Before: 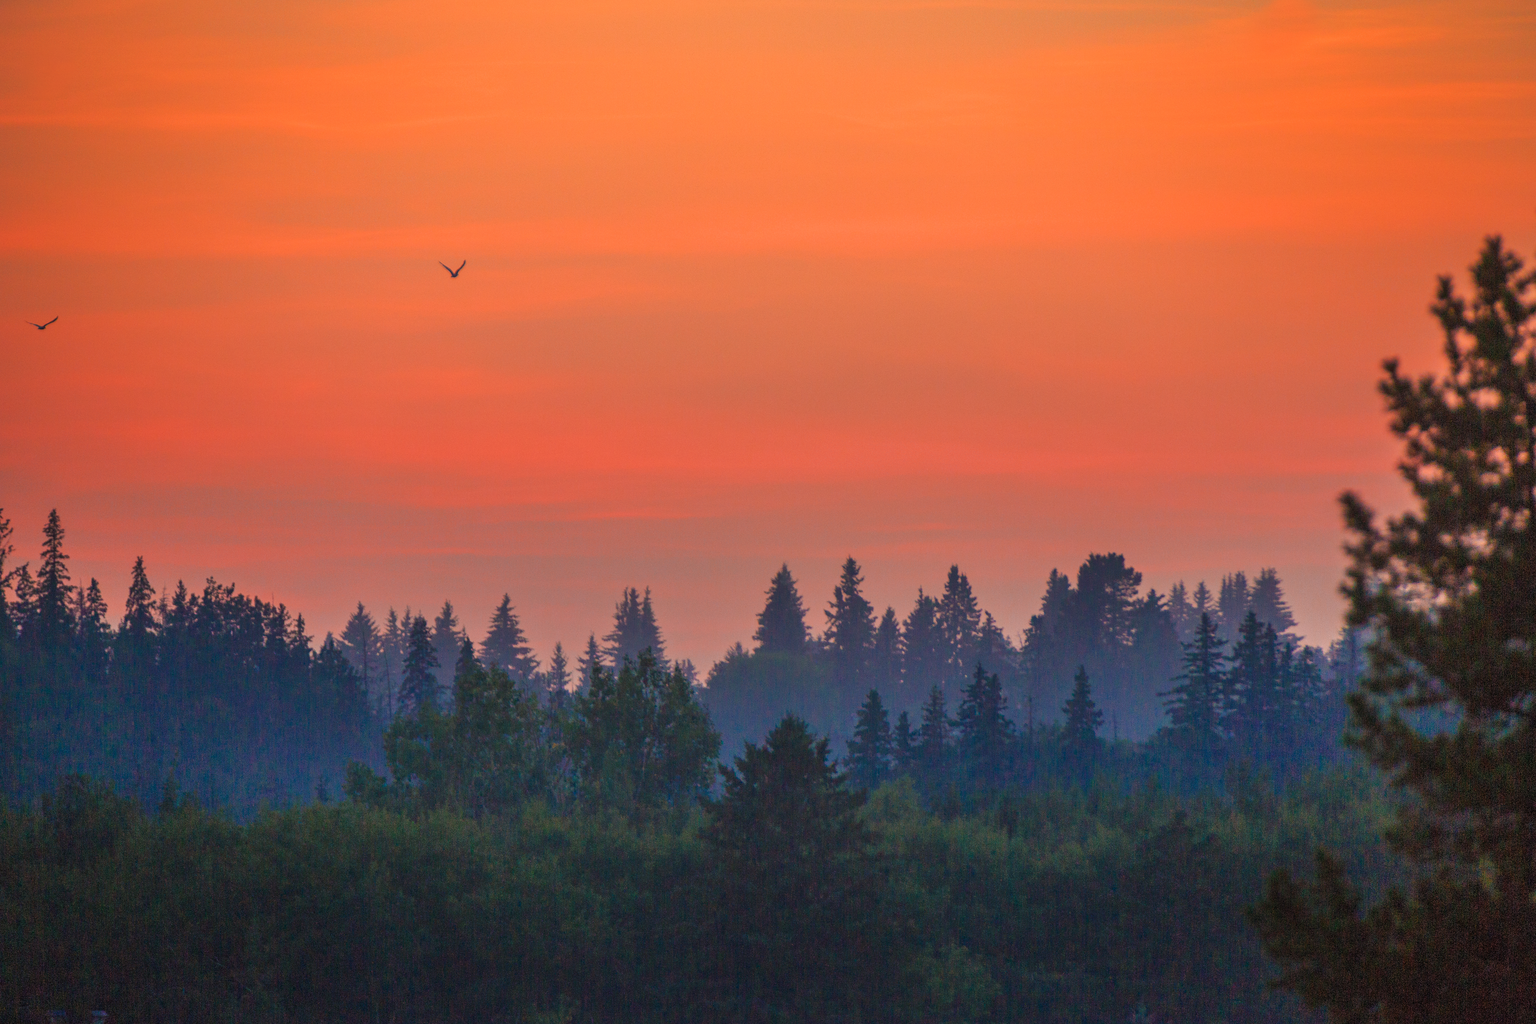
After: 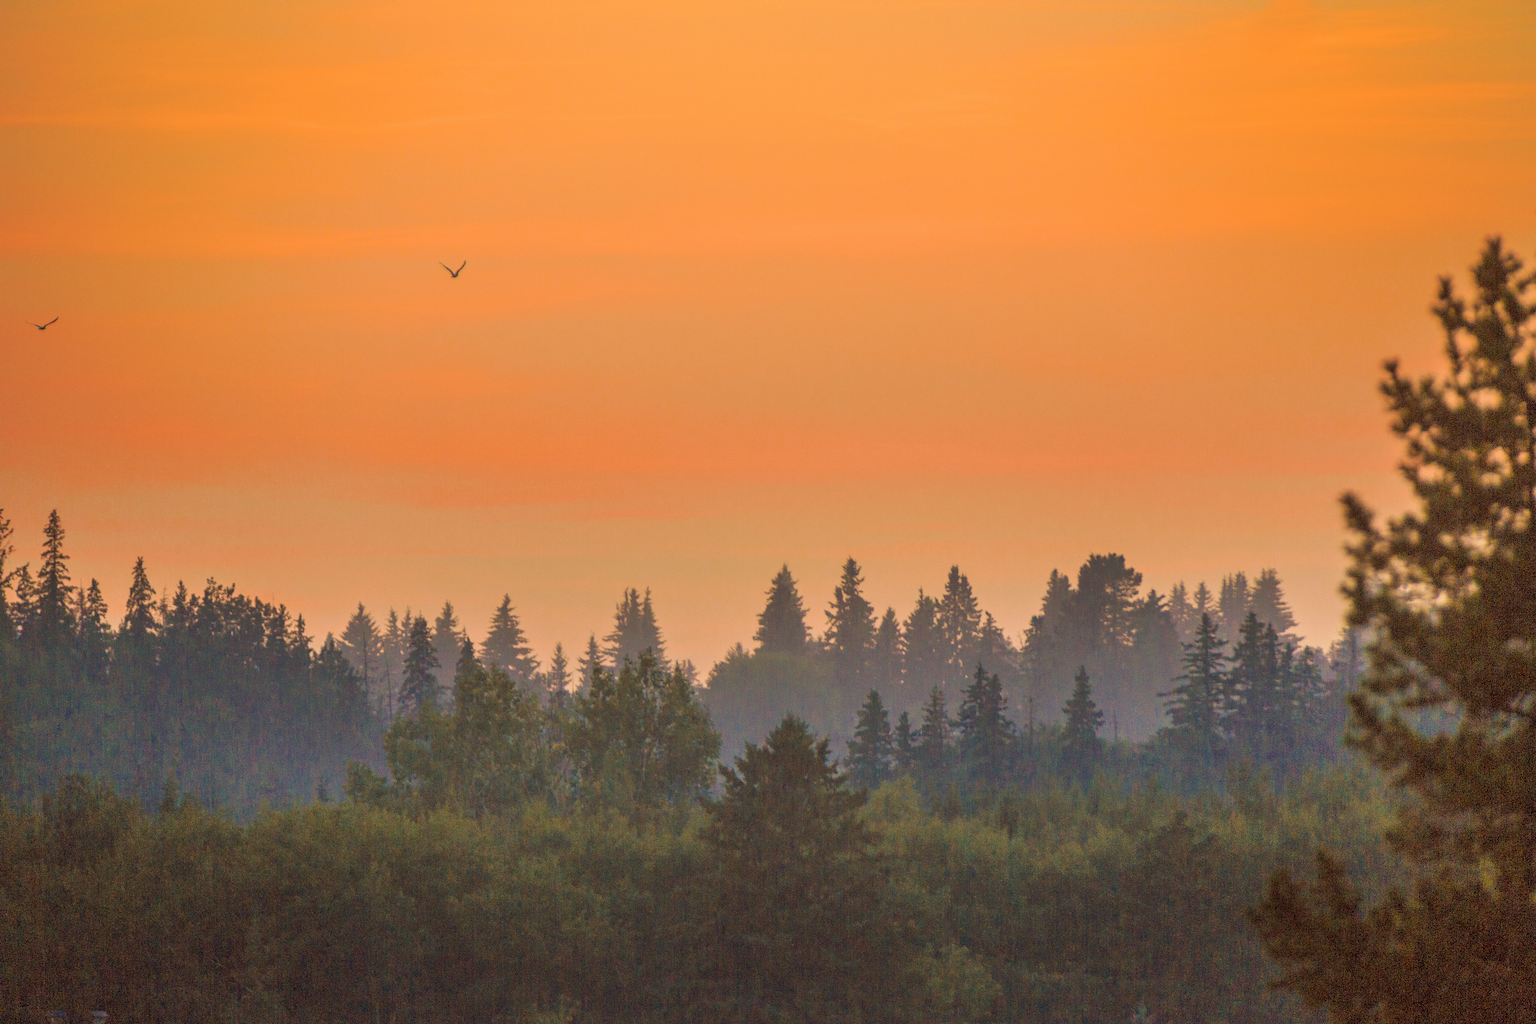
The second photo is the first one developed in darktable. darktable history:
tone curve: curves: ch0 [(0, 0) (0.003, 0.013) (0.011, 0.017) (0.025, 0.035) (0.044, 0.093) (0.069, 0.146) (0.1, 0.179) (0.136, 0.243) (0.177, 0.294) (0.224, 0.332) (0.277, 0.412) (0.335, 0.454) (0.399, 0.531) (0.468, 0.611) (0.543, 0.669) (0.623, 0.738) (0.709, 0.823) (0.801, 0.881) (0.898, 0.951) (1, 1)], preserve colors none
color look up table: target L [90.43, 95.19, 90.15, 86.6, 86.05, 84, 67.95, 69.65, 76.54, 64.82, 65.66, 52.72, 43.96, 35.68, 31.34, 5.072, 200.58, 91.72, 86.9, 67.7, 72.75, 68.03, 68.57, 55.62, 51.37, 43.41, 44.61, 34.43, 32.69, 27.22, 11.74, 83.2, 71.47, 68.65, 57.66, 49.01, 49.41, 40.02, 42.22, 26.01, 20.54, 17.67, 8.642, 96.38, 86.54, 81.7, 53.94, 38.52, 11.45], target a [-5.339, -25.67, -8.35, -13.82, -30.43, -50.8, -40.53, -5.611, -2.967, -32.51, -14.39, -34.72, -1.06, -37.25, -22.33, -4.114, 0, 10.53, -4.067, 28.1, 12.83, 10.15, 33.06, 50.05, 54.78, 26.81, 9.741, 58.1, 11.06, 32.24, 31.36, 22.18, 19.53, 13.72, 69.12, 84.63, 44.12, 19.65, 21.14, 56.81, 44.03, 19.39, 16.85, -25.82, 6.256, -34.86, -11, -9.95, -0.125], target b [32.24, 82.84, 37.24, 105.74, 93.54, 36.85, 36.72, 80.41, 27.22, 73.06, 49.34, 21.64, 53.98, 41.97, 34.85, 5.969, 0, 6.055, 67.03, 55.21, 83.18, 46.24, 22.99, 27.03, 65.68, 54.67, 33.53, 38.4, 42.17, 23.67, 15.85, -11.96, 14.07, -37.16, -19.82, -65.16, 5.163, -81.64, 10.64, -55.81, -5.984, -45.07, -3.847, 10.05, -5.174, -29.22, -48.11, -8.202, -0.812], num patches 49
